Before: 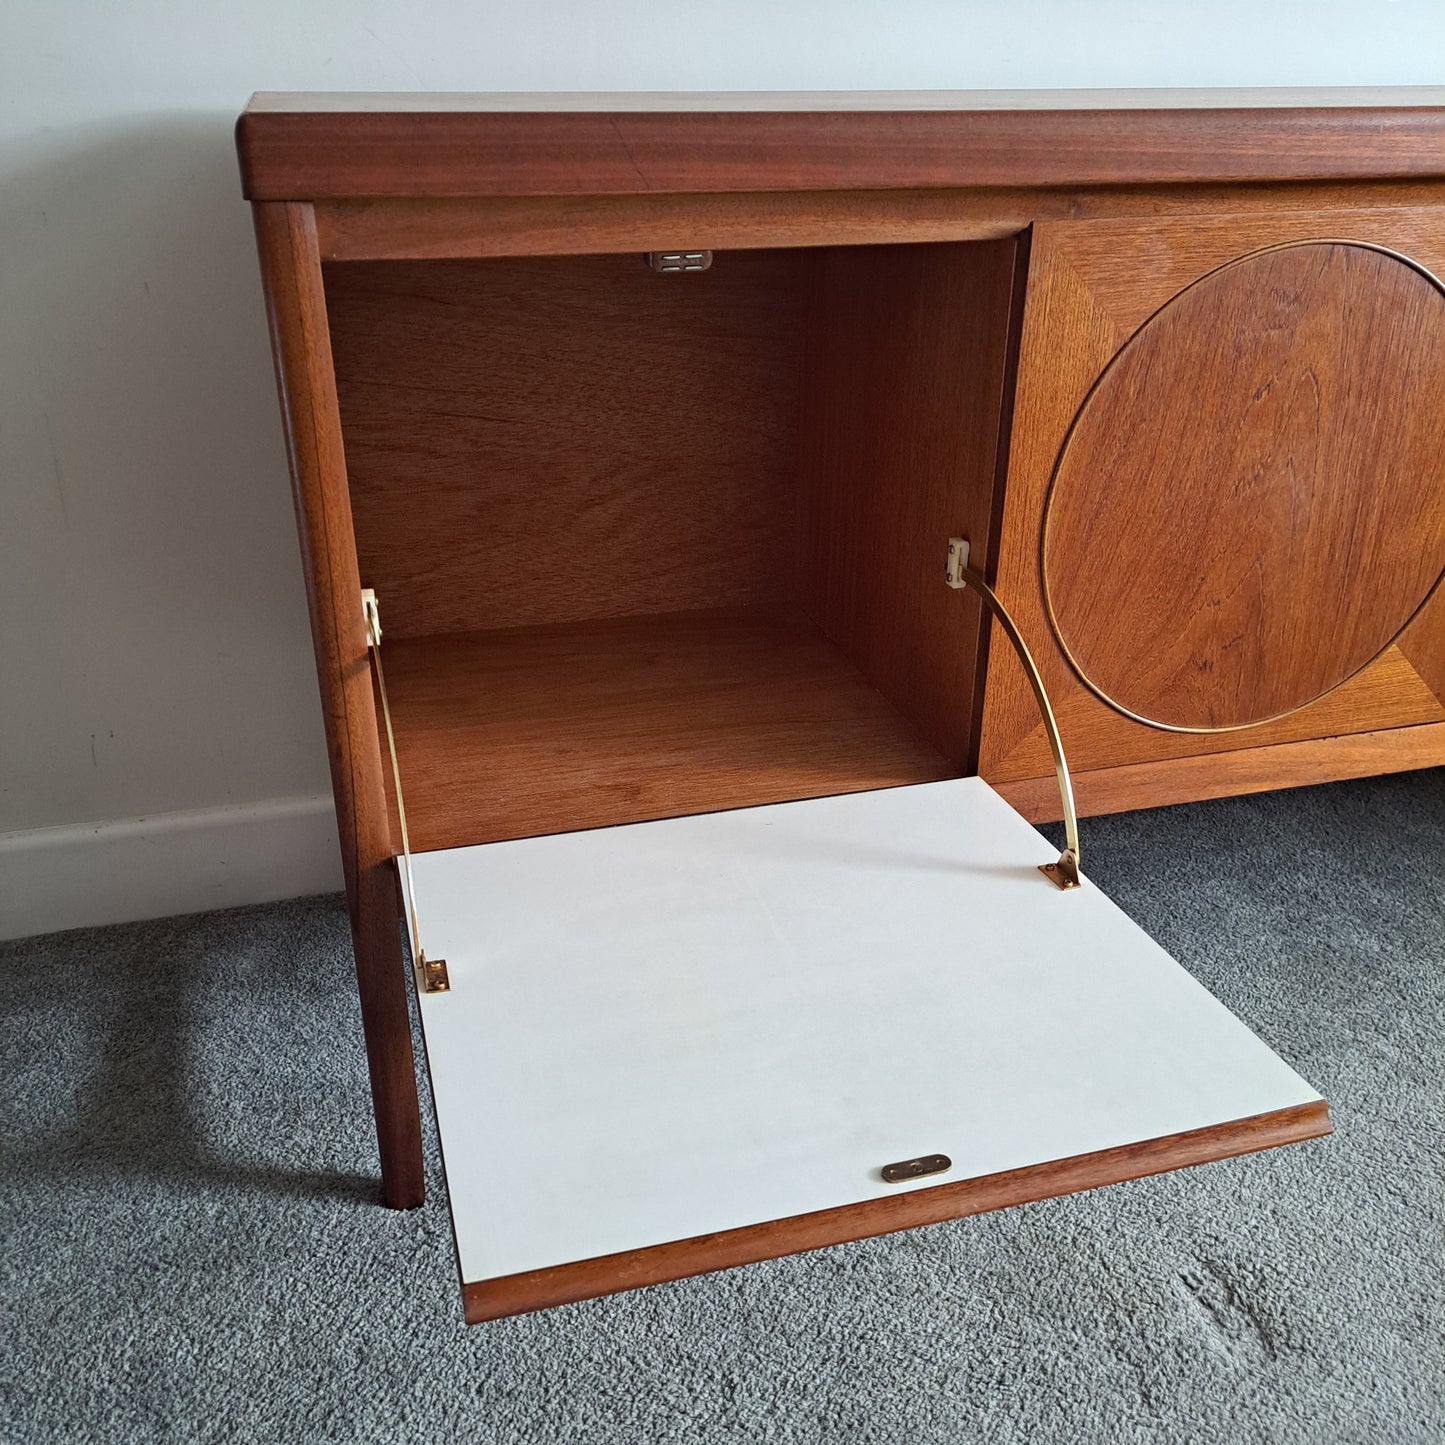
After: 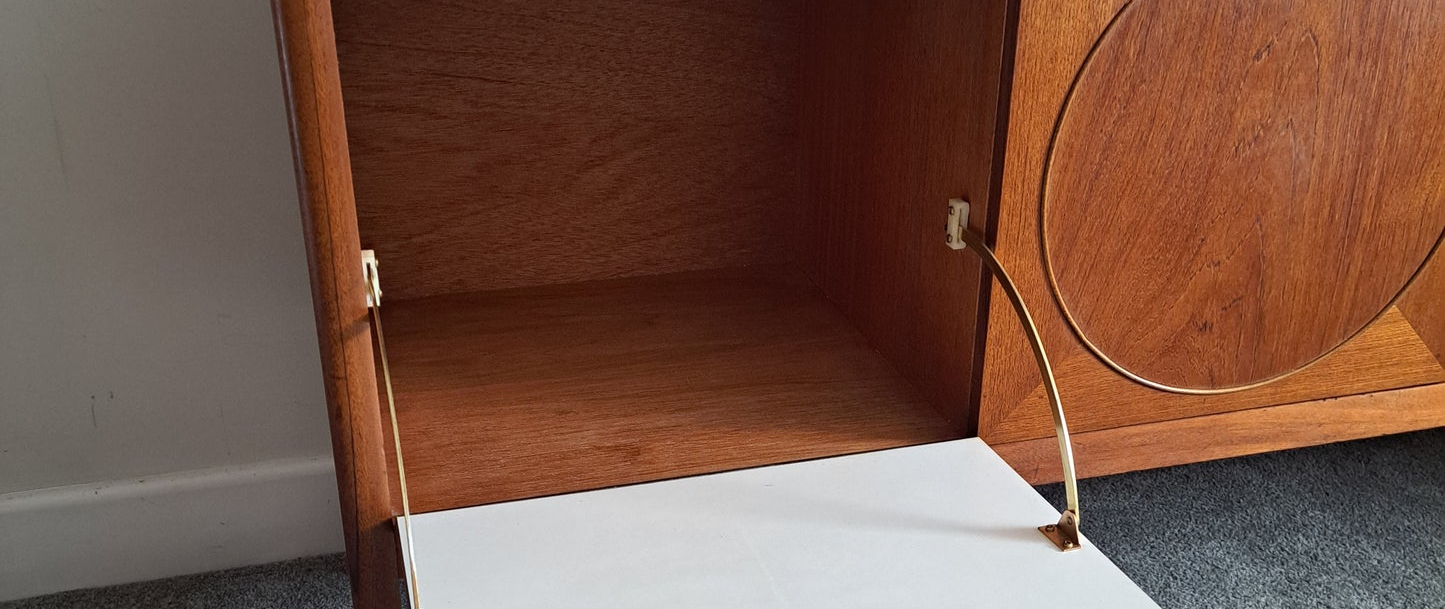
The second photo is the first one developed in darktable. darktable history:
crop and rotate: top 23.466%, bottom 34.385%
base curve: curves: ch0 [(0, 0) (0.297, 0.298) (1, 1)], preserve colors none
